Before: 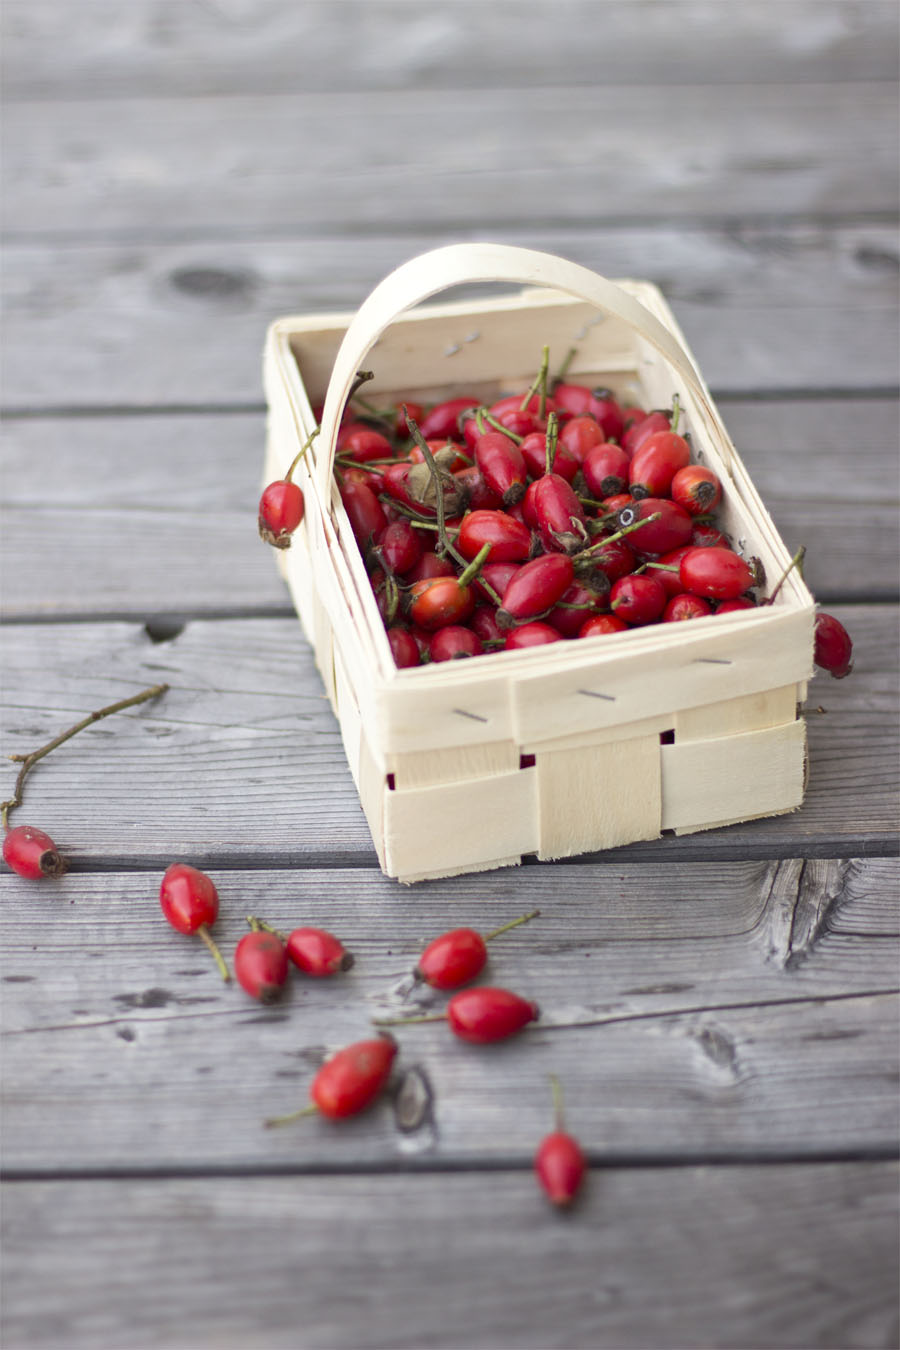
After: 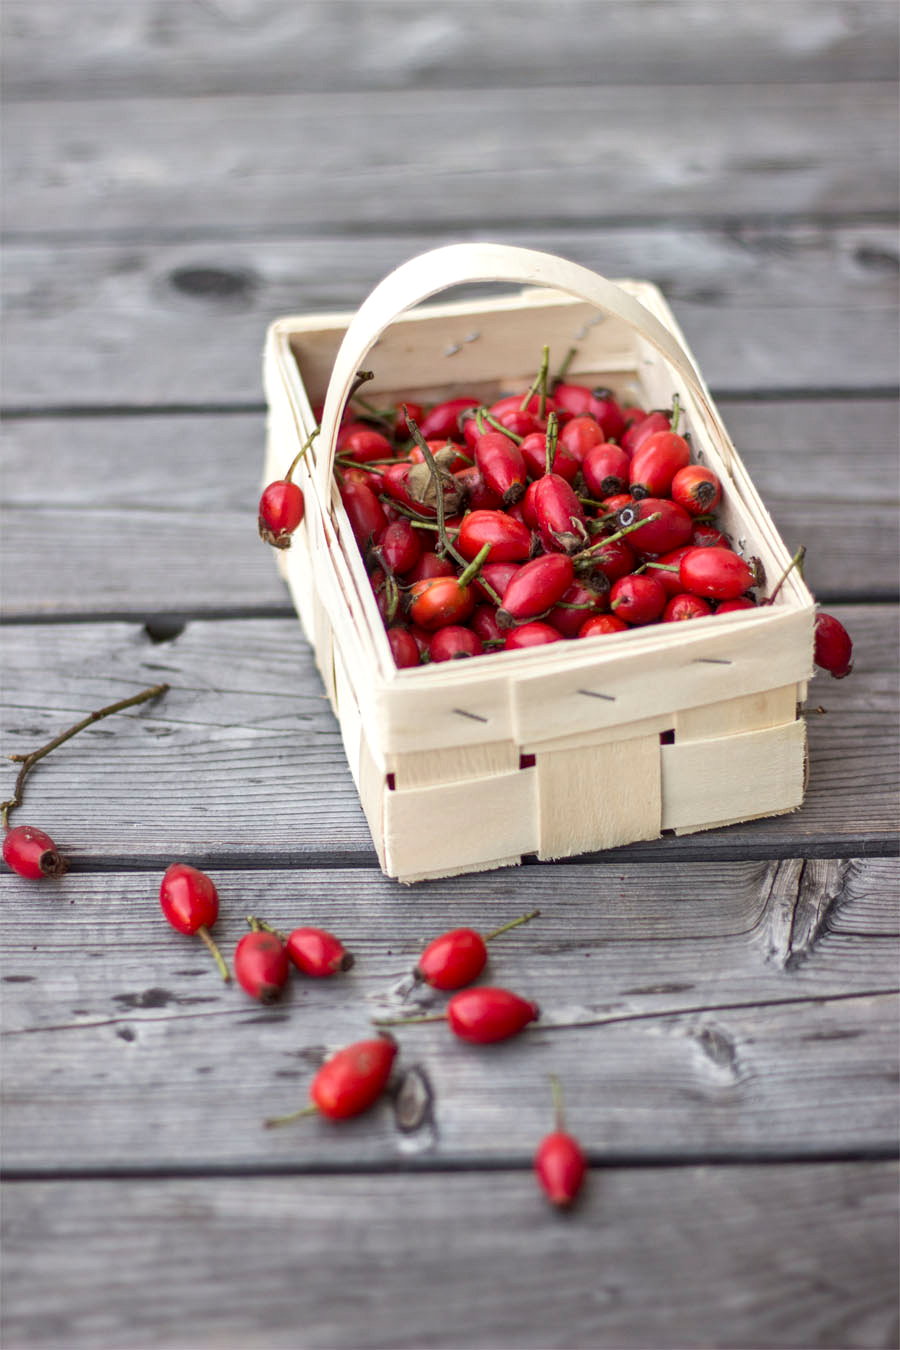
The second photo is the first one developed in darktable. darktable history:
shadows and highlights: shadows 60.76, highlights color adjustment 0.684%, soften with gaussian
local contrast: detail 130%
